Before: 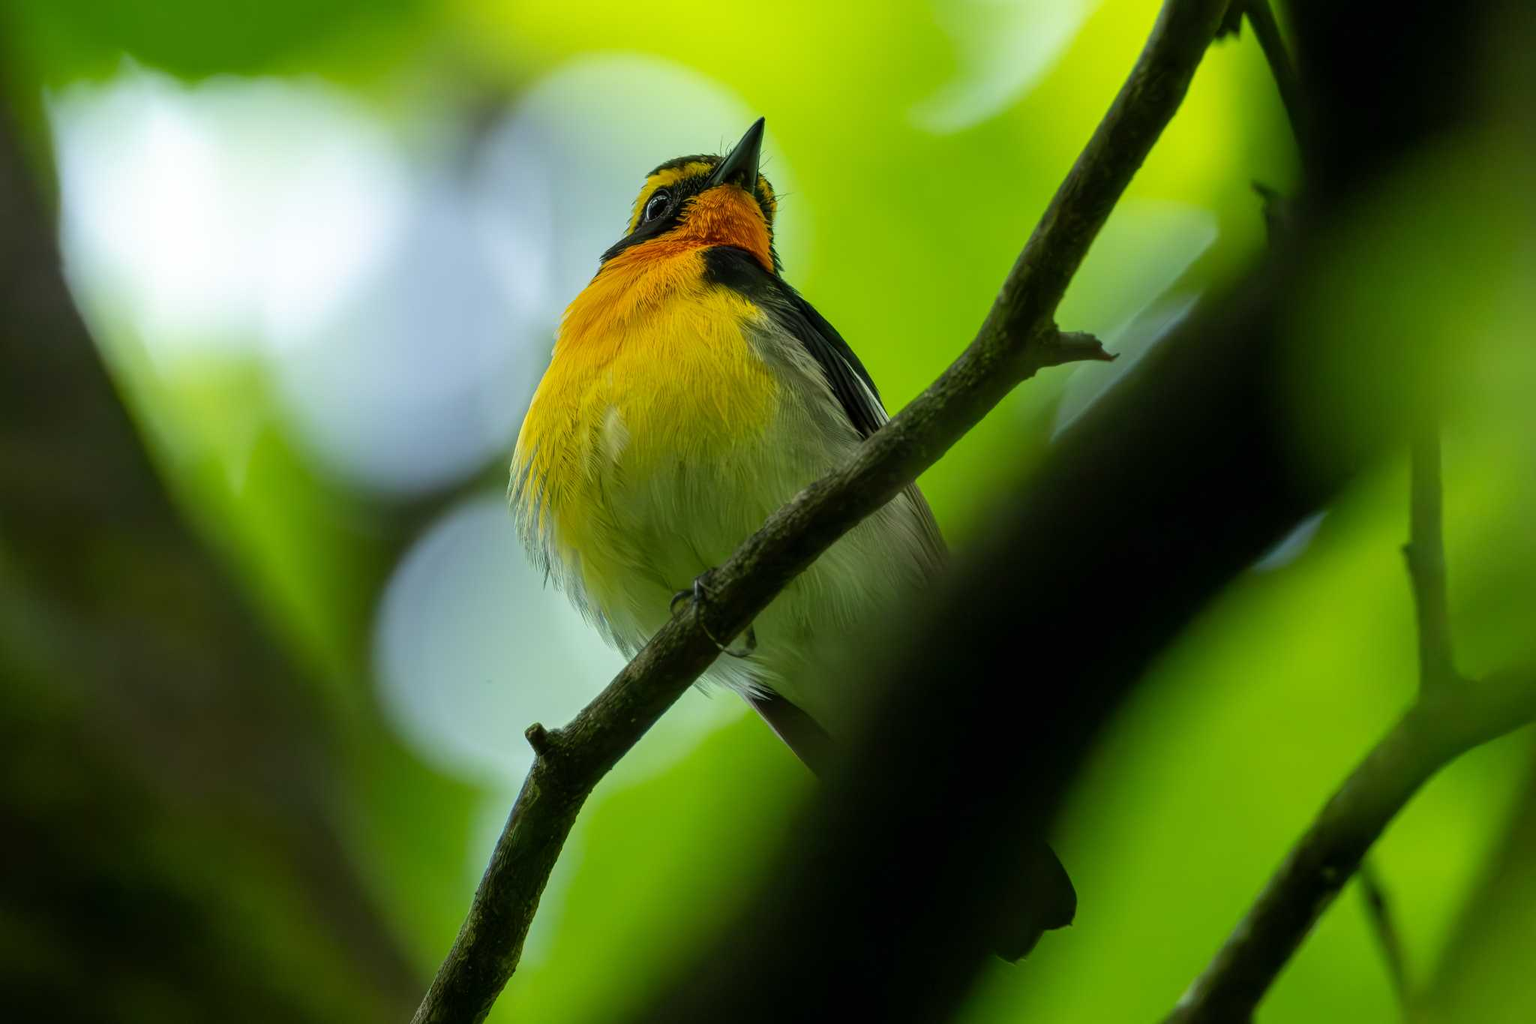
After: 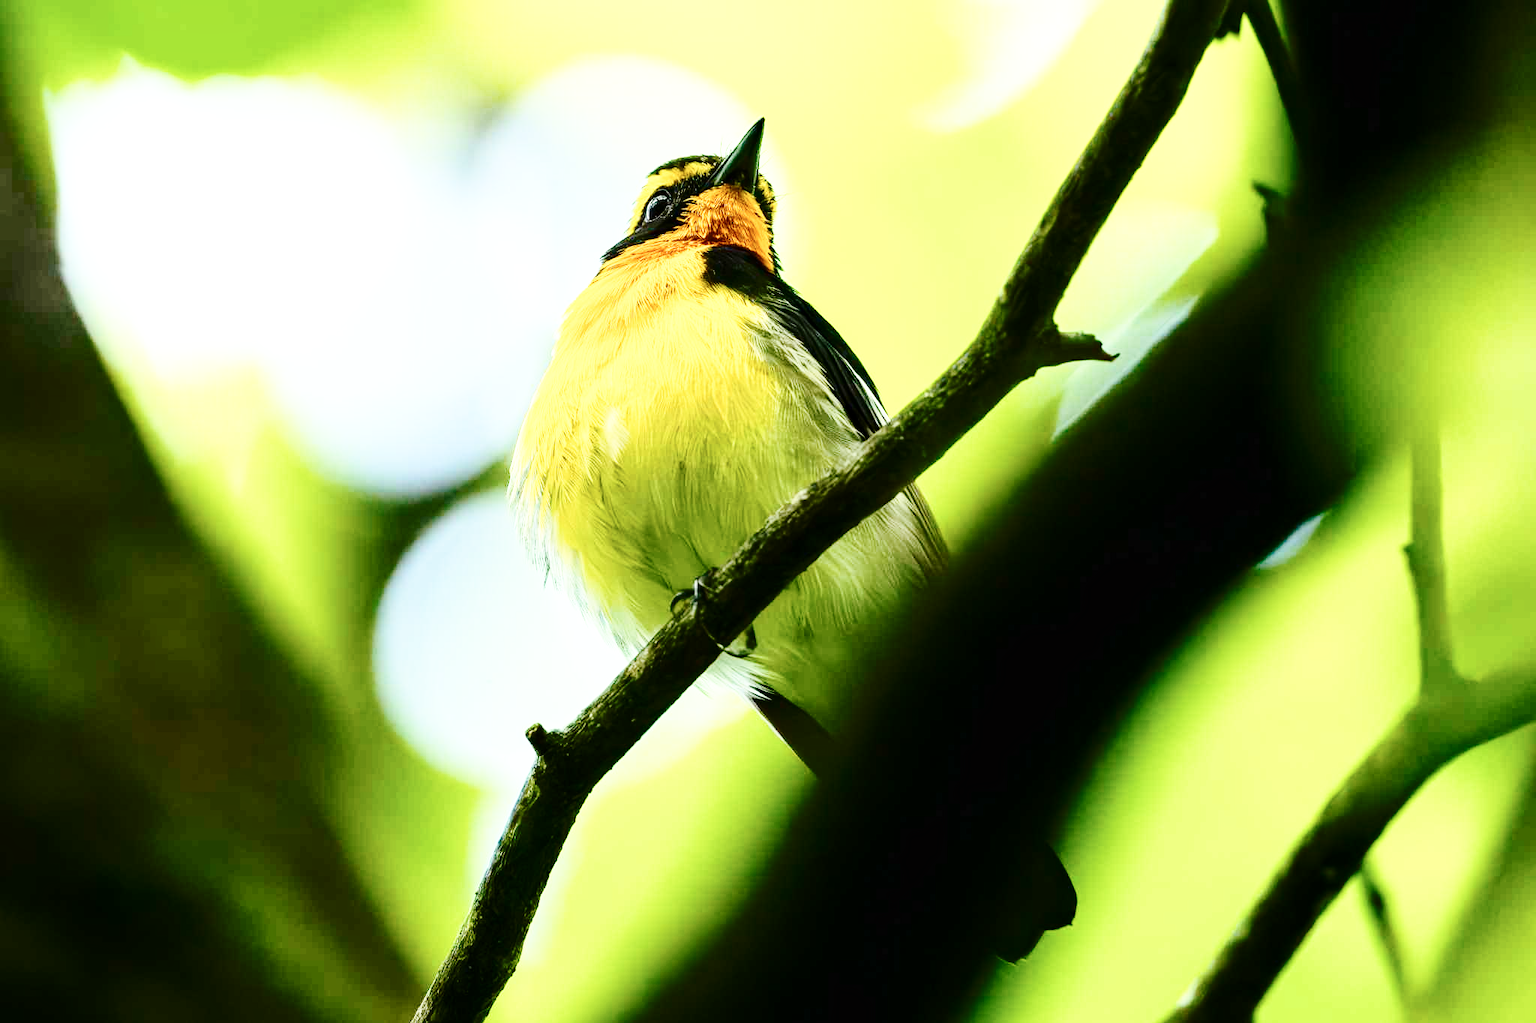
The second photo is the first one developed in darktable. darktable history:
exposure: black level correction 0, exposure 1.001 EV, compensate highlight preservation false
color balance rgb: perceptual saturation grading › global saturation 20%, perceptual saturation grading › highlights -25.792%, perceptual saturation grading › shadows 25.329%, global vibrance 15.922%, saturation formula JzAzBz (2021)
tone equalizer: on, module defaults
haze removal: compatibility mode true, adaptive false
base curve: curves: ch0 [(0, 0) (0.032, 0.037) (0.105, 0.228) (0.435, 0.76) (0.856, 0.983) (1, 1)], preserve colors none
contrast brightness saturation: contrast 0.247, saturation -0.307
